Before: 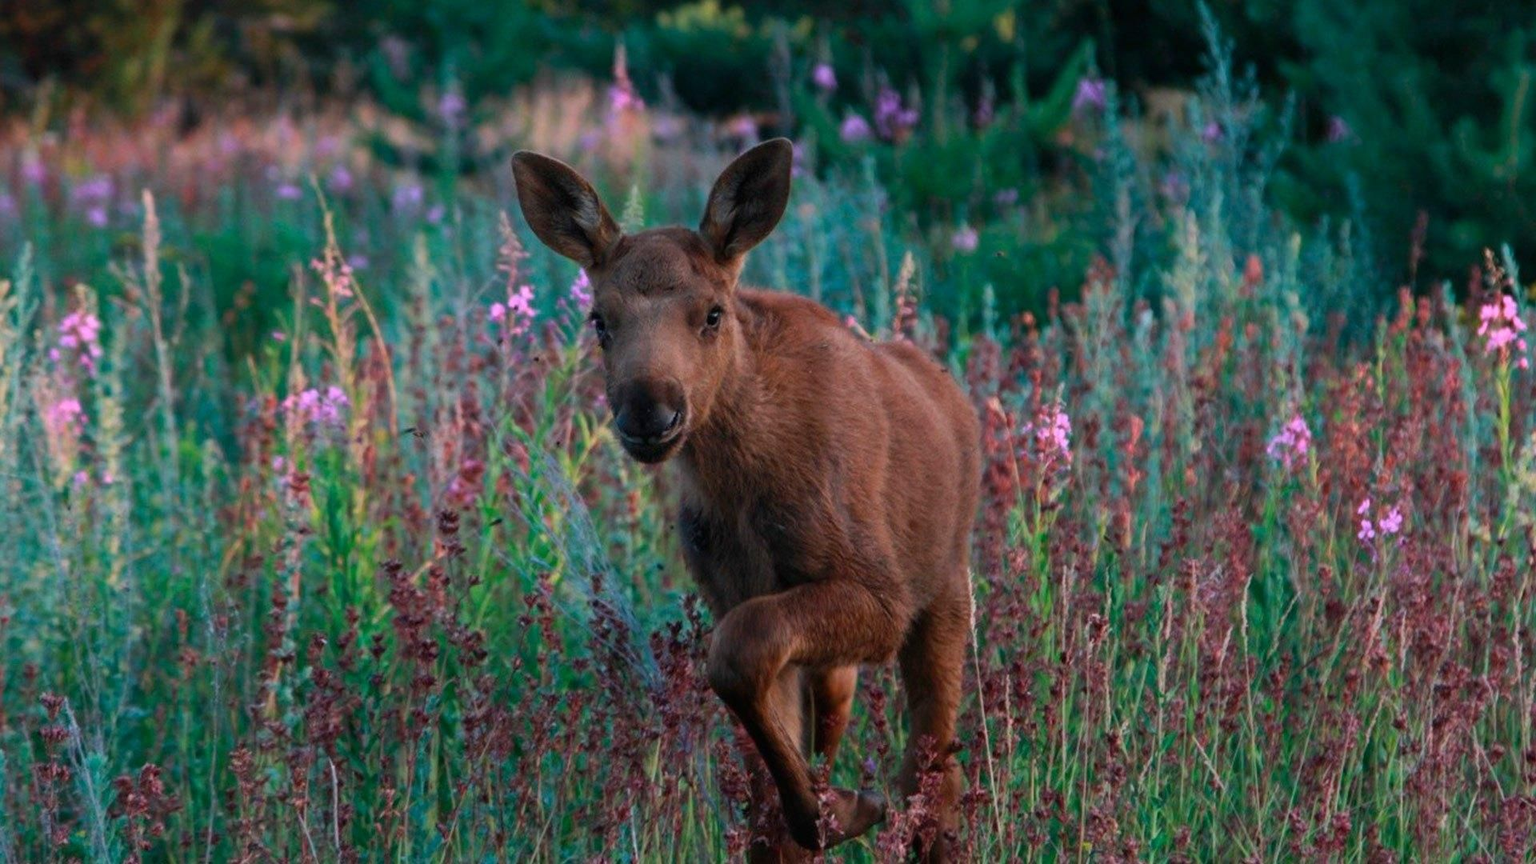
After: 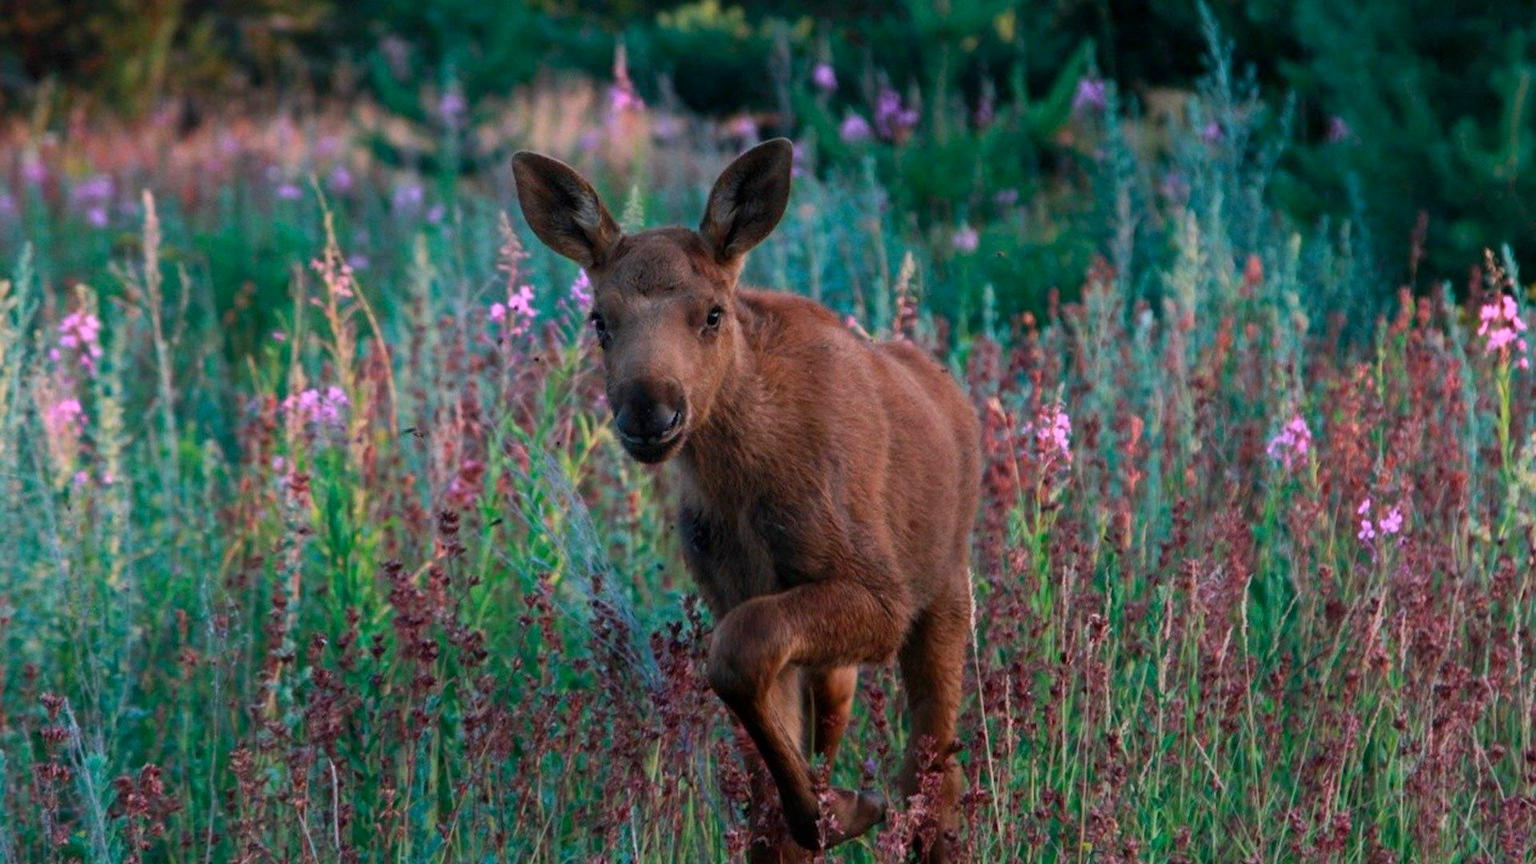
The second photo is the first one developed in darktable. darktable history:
grain: coarseness 14.57 ISO, strength 8.8%
exposure: black level correction 0.001, exposure 0.14 EV, compensate highlight preservation false
